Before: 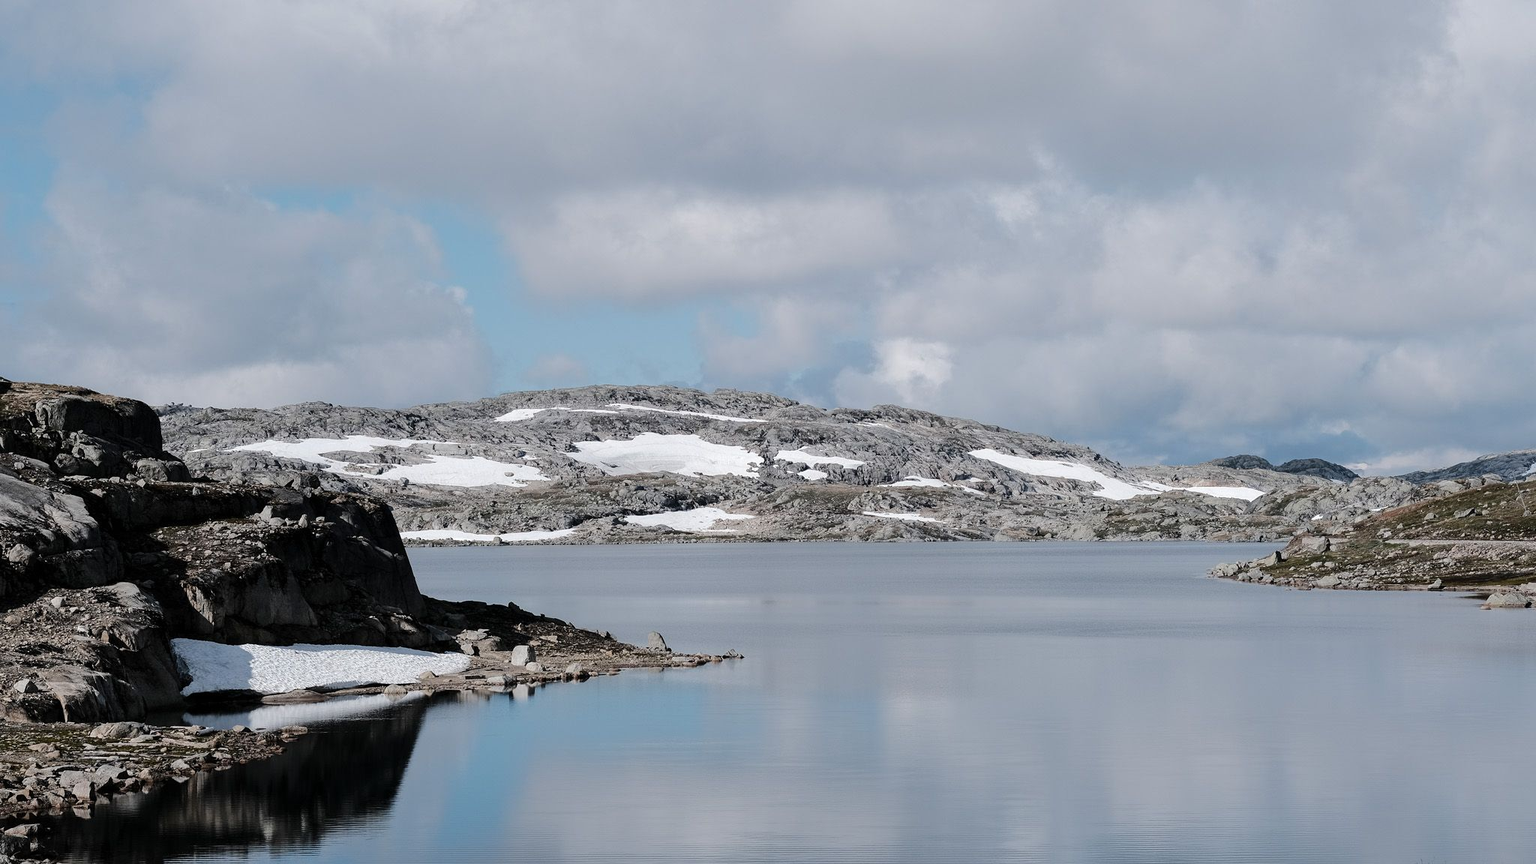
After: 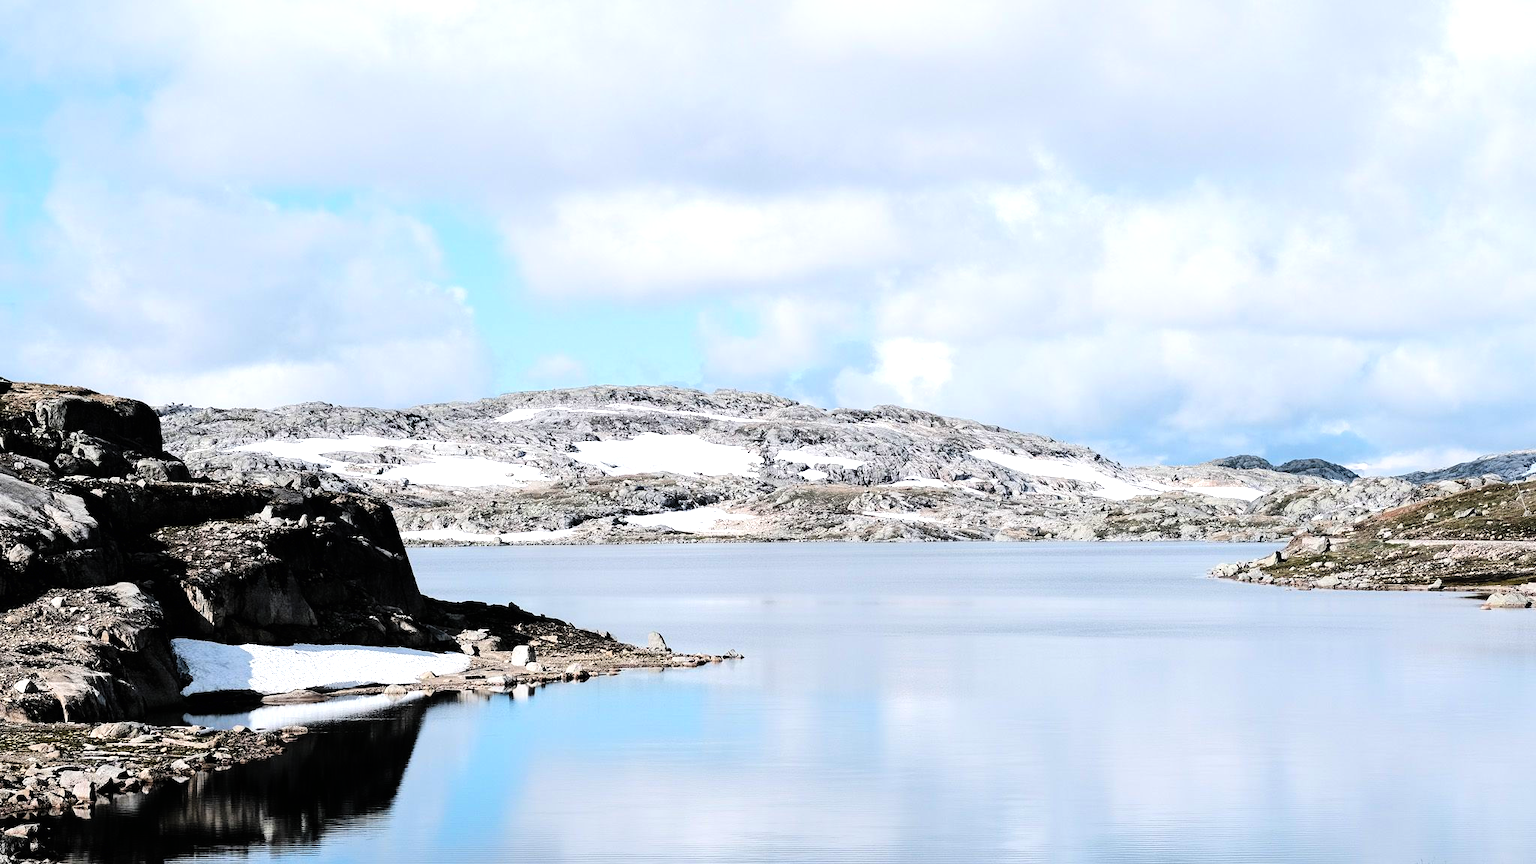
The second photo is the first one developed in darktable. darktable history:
contrast brightness saturation: contrast 0.034, brightness 0.062, saturation 0.125
filmic rgb: black relative exposure -7.85 EV, white relative exposure 4.25 EV, hardness 3.9, color science v6 (2022)
levels: levels [0, 0.374, 0.749]
